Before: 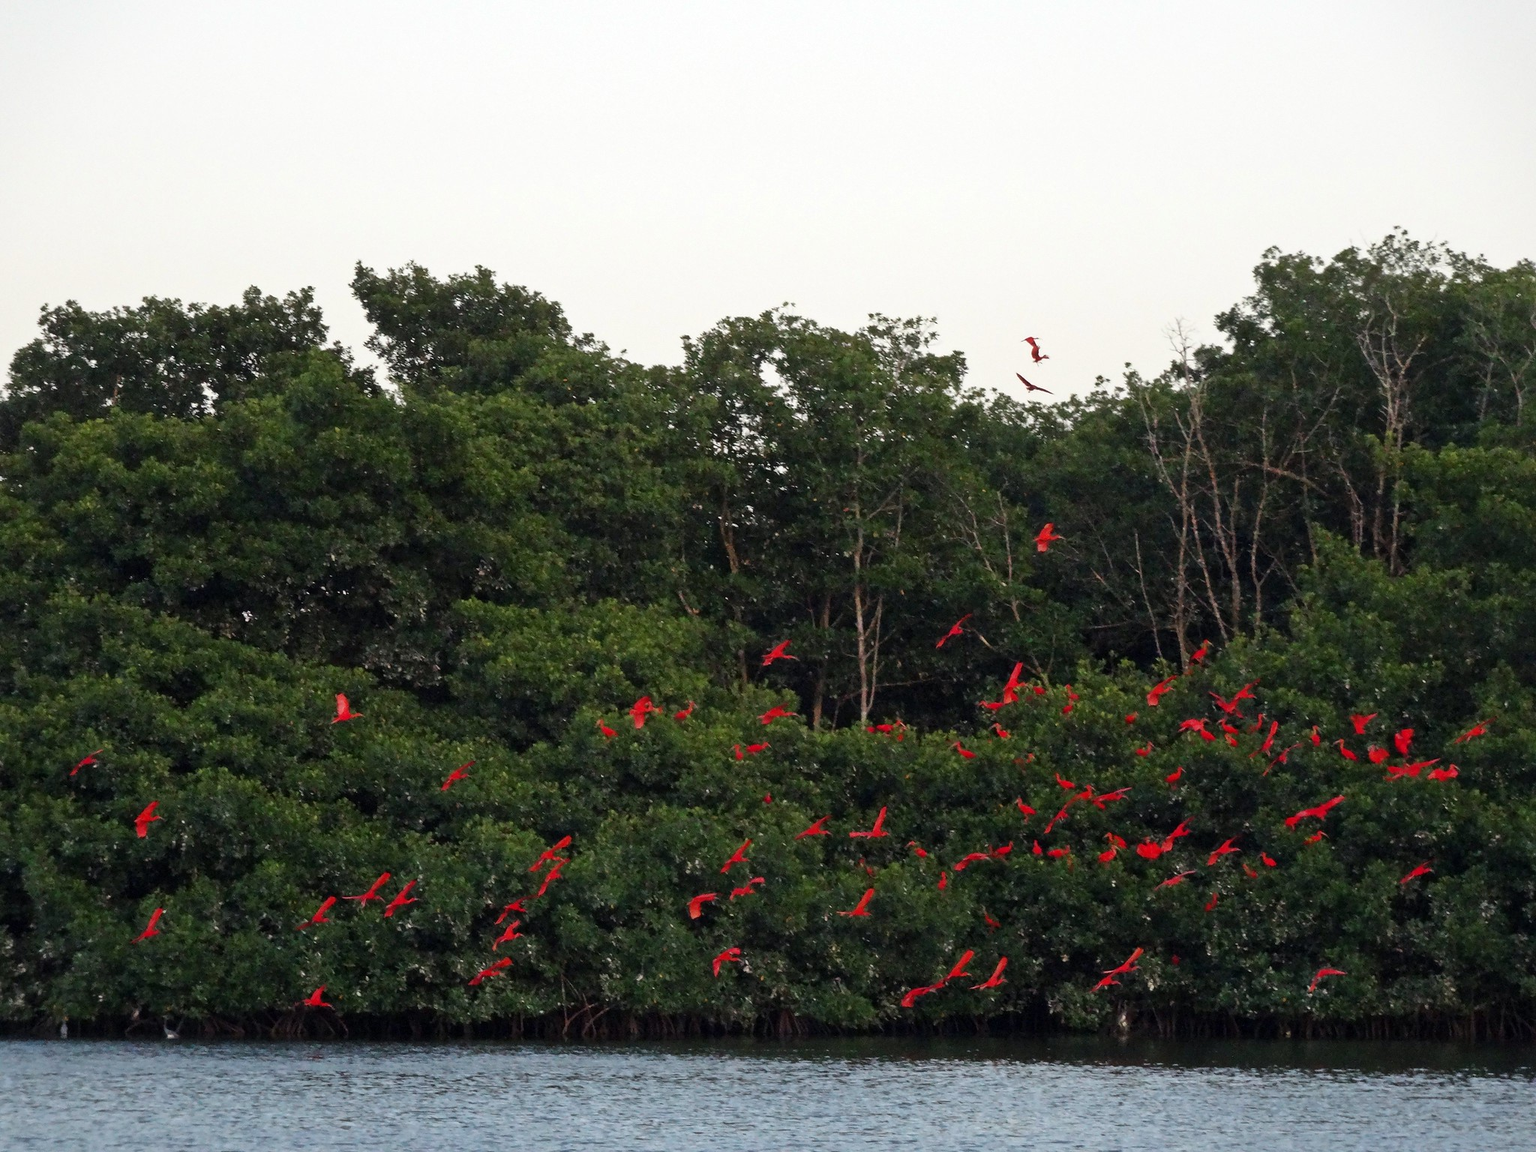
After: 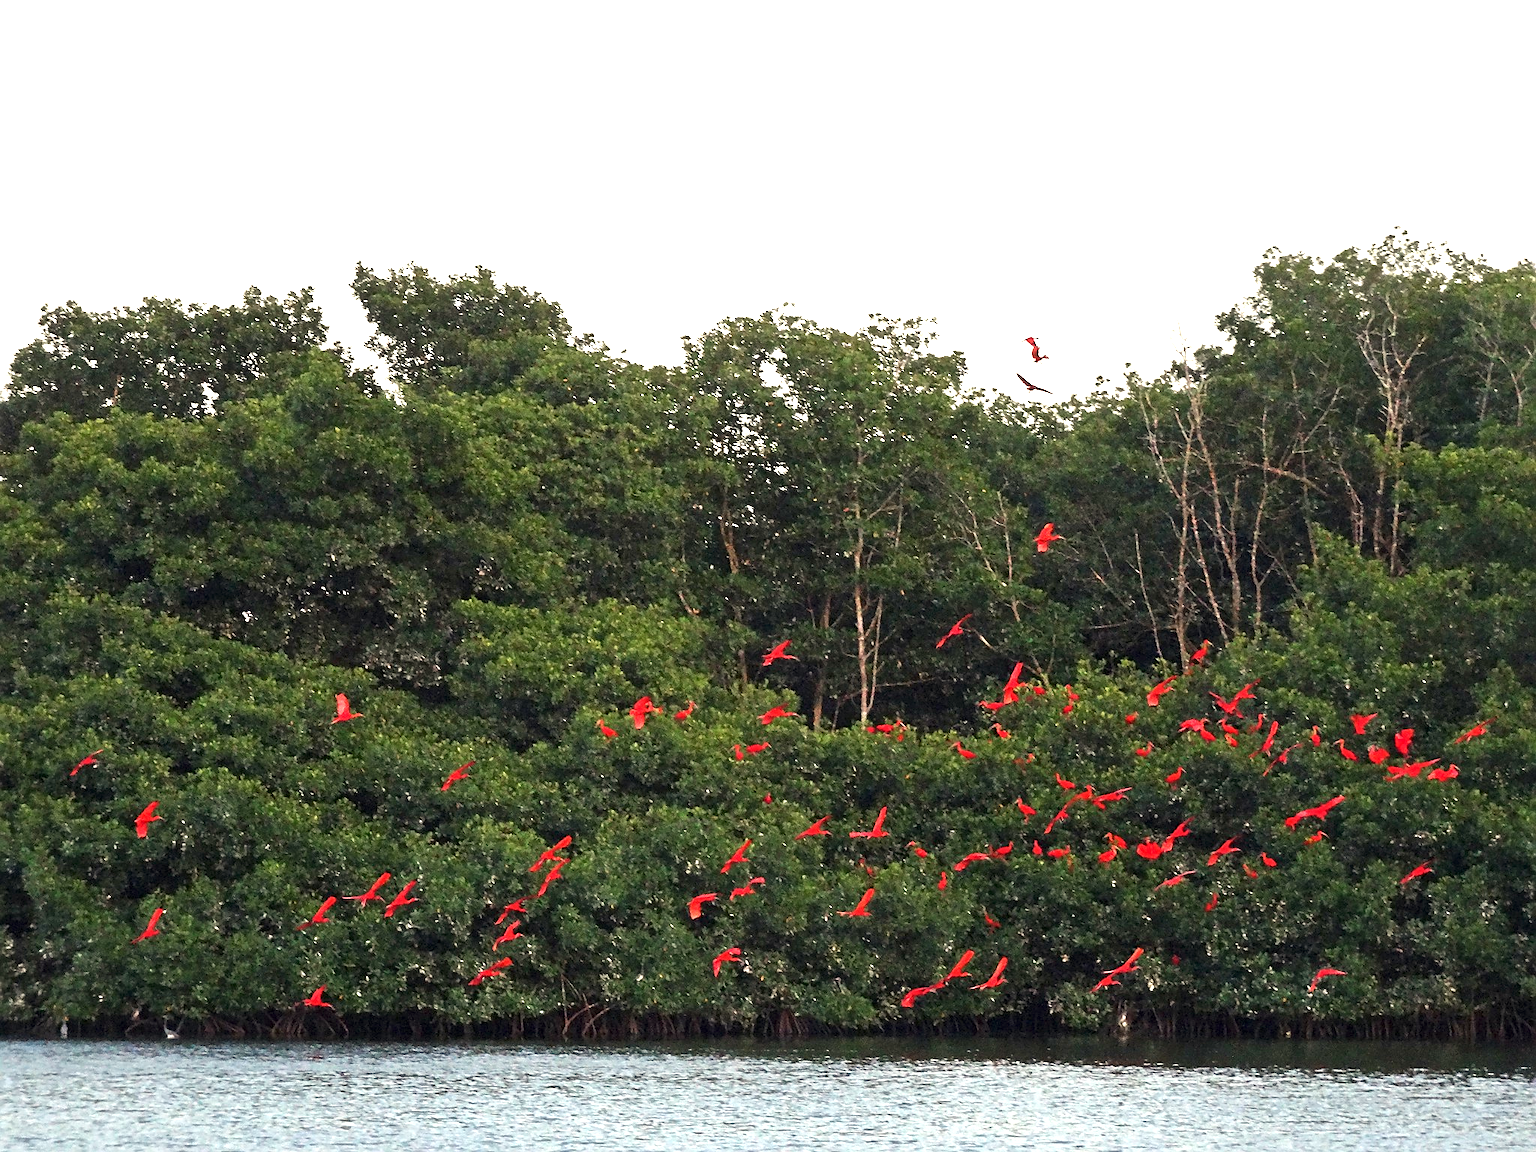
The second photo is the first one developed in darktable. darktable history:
exposure: black level correction 0, exposure 1.2 EV, compensate exposure bias true, compensate highlight preservation false
white balance: red 1.045, blue 0.932
sharpen: on, module defaults
